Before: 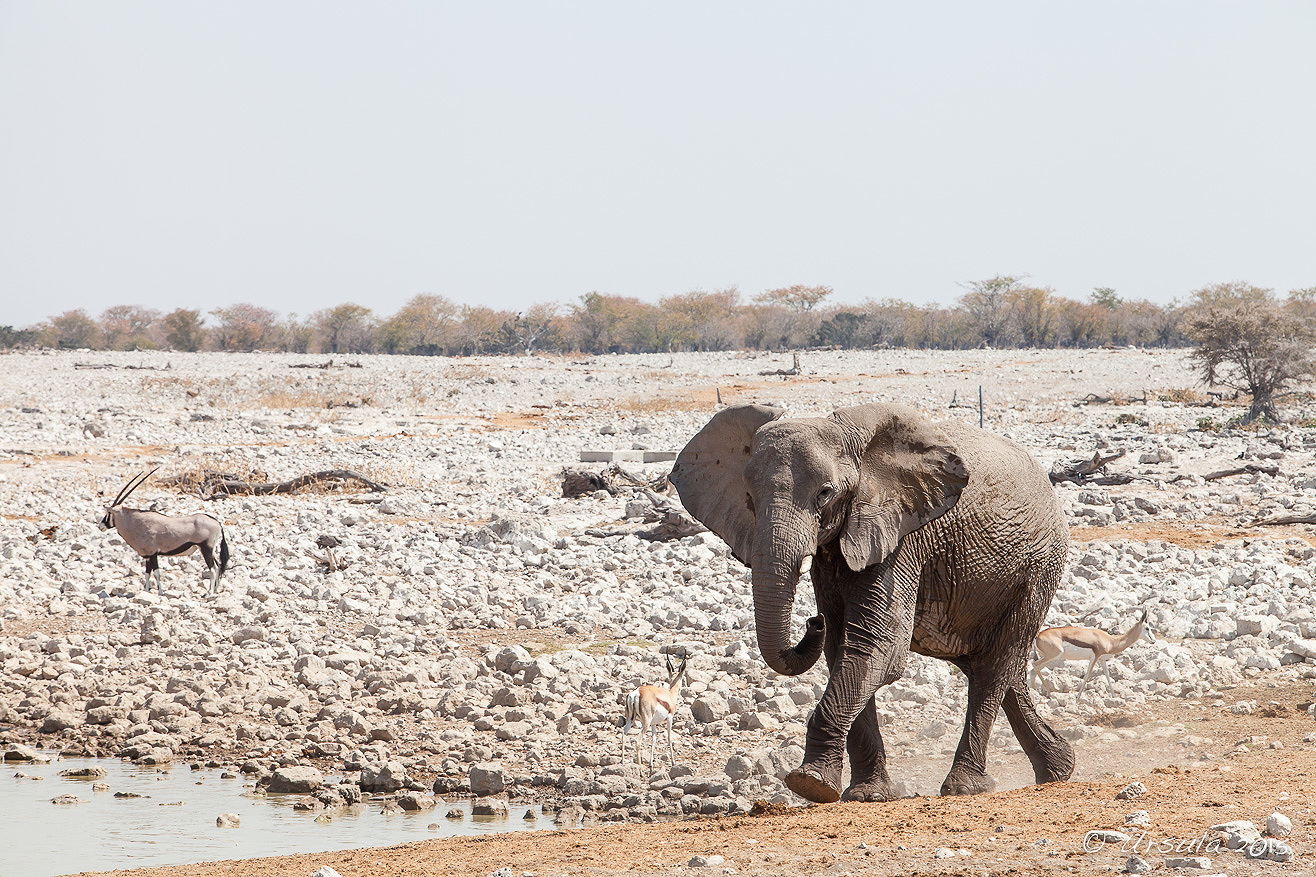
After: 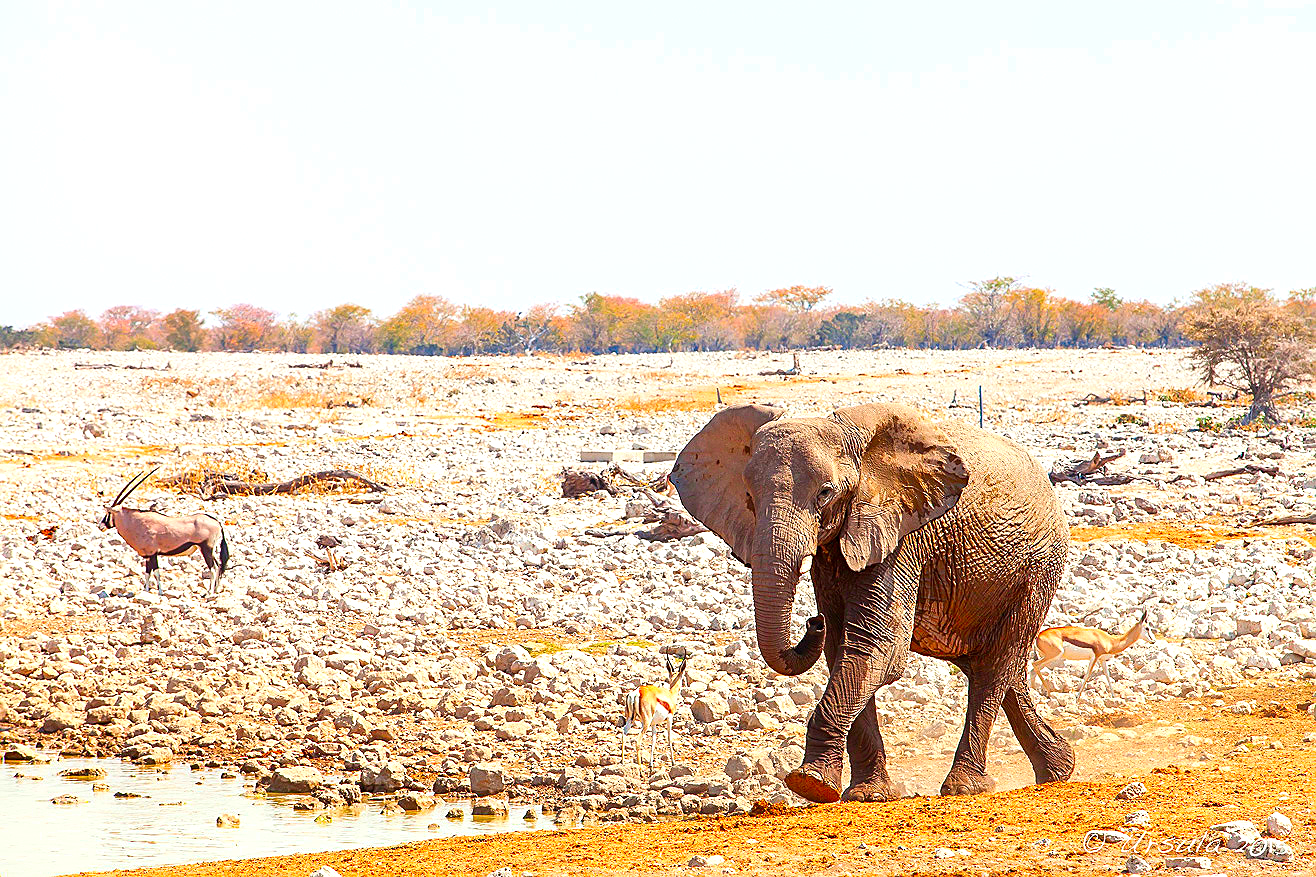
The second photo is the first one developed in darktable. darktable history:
color correction: saturation 3
exposure: black level correction 0, exposure 0.5 EV, compensate exposure bias true, compensate highlight preservation false
sharpen: on, module defaults
